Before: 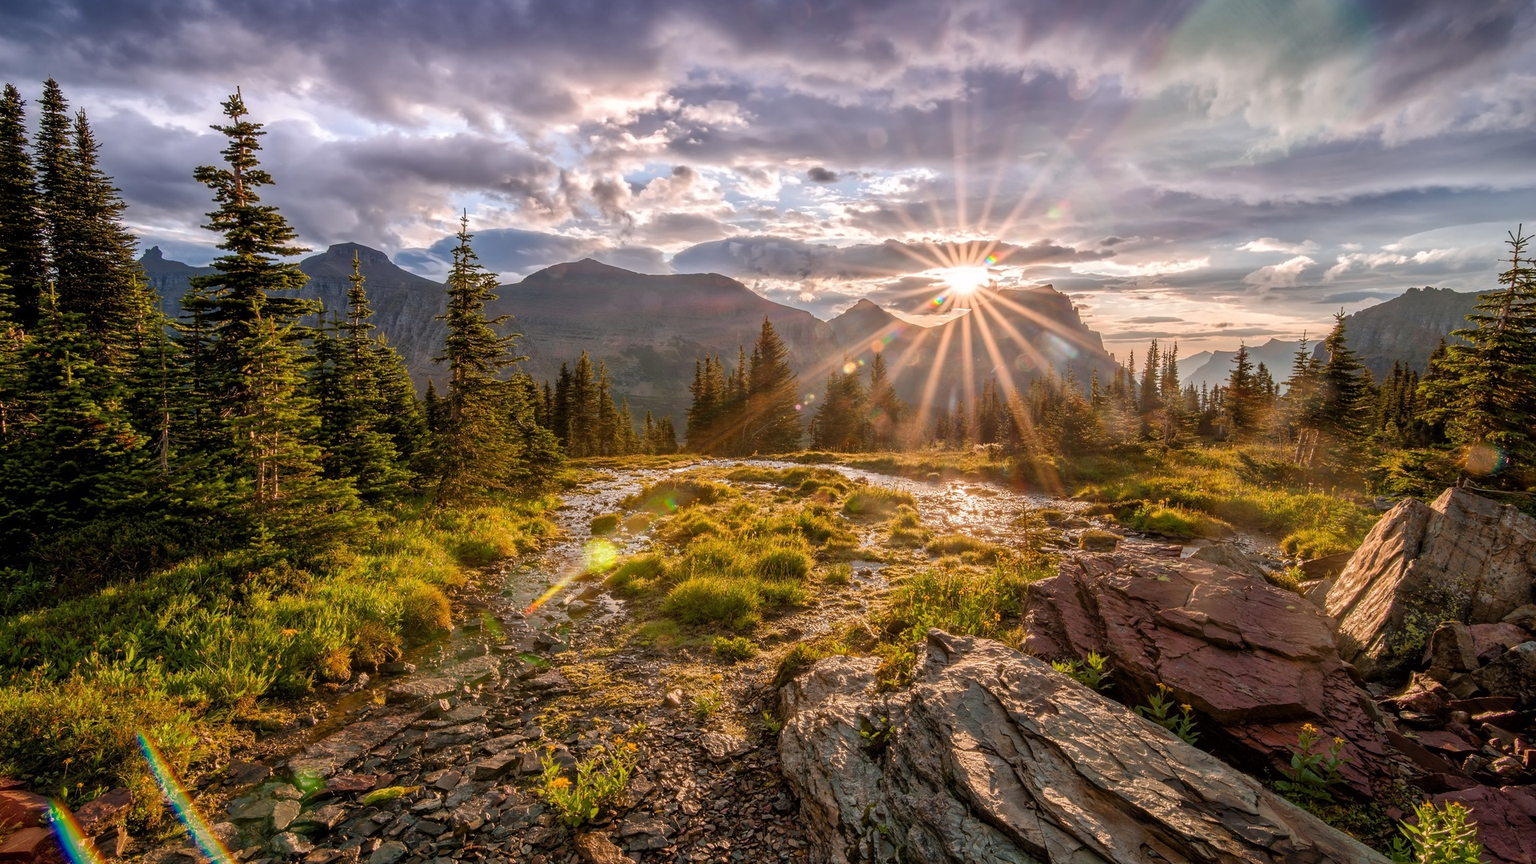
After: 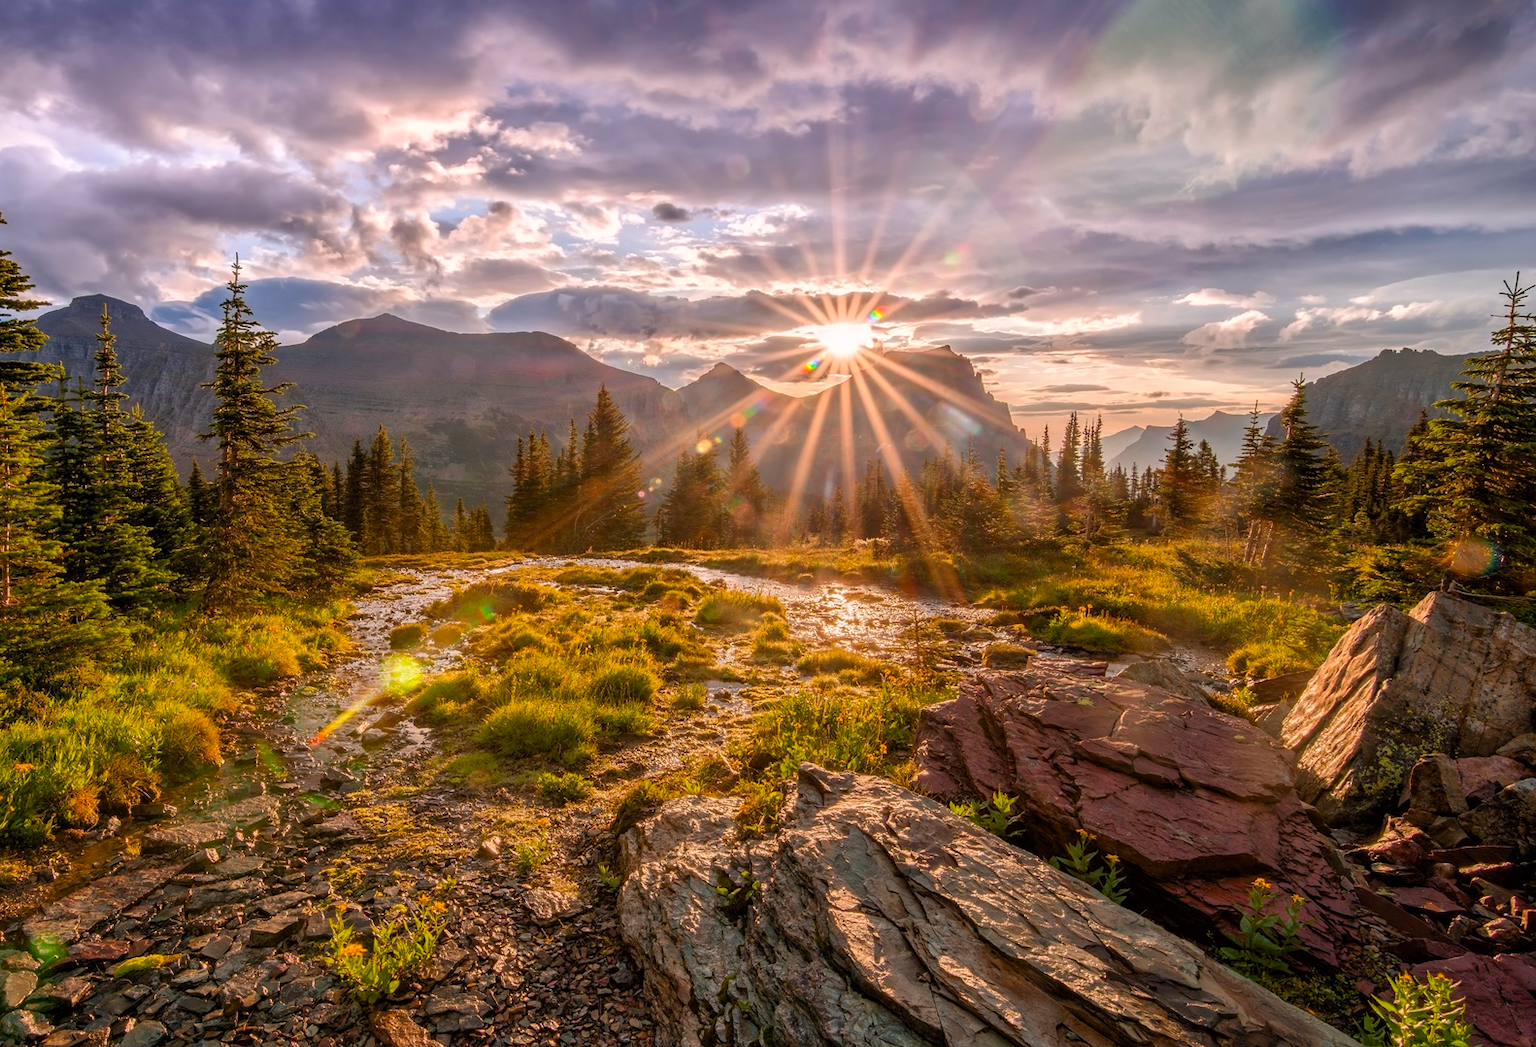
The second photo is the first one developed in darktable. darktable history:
crop: left 17.555%, bottom 0.04%
color correction: highlights a* 3.49, highlights b* 2.01, saturation 1.21
